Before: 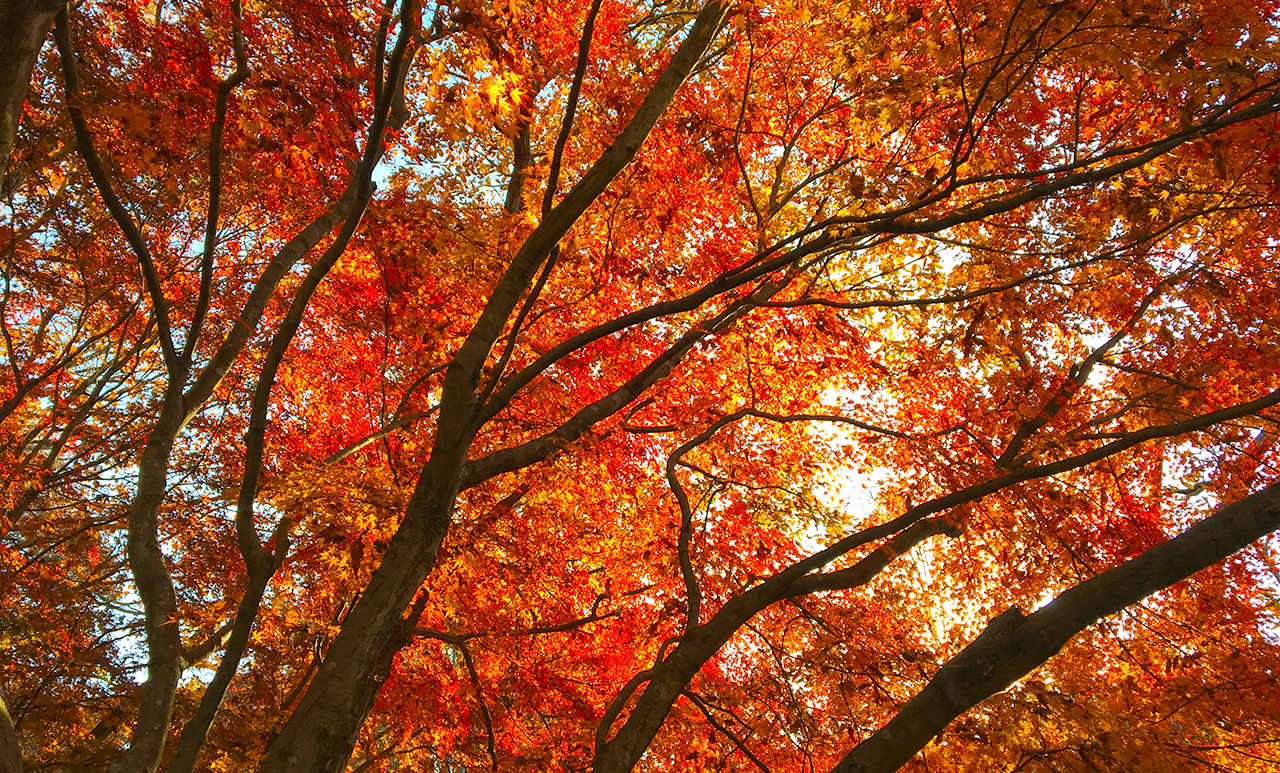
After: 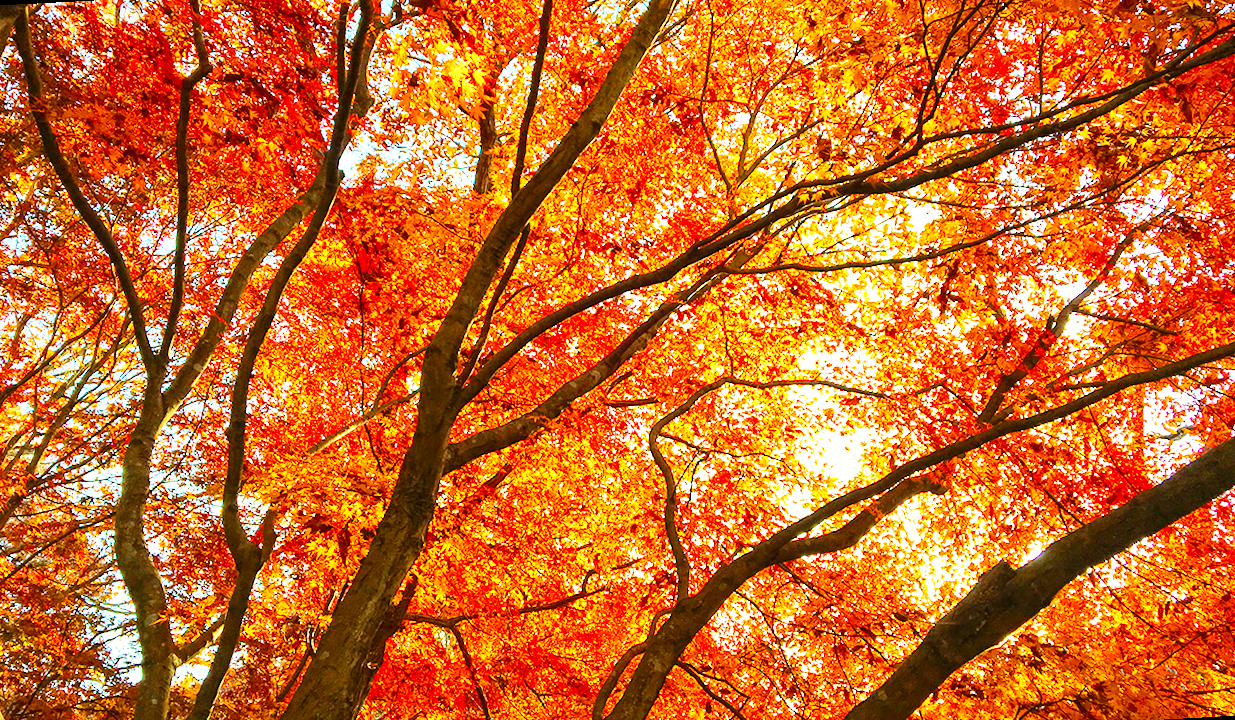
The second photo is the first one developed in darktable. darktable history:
rotate and perspective: rotation -3°, crop left 0.031, crop right 0.968, crop top 0.07, crop bottom 0.93
base curve: curves: ch0 [(0, 0) (0.008, 0.007) (0.022, 0.029) (0.048, 0.089) (0.092, 0.197) (0.191, 0.399) (0.275, 0.534) (0.357, 0.65) (0.477, 0.78) (0.542, 0.833) (0.799, 0.973) (1, 1)], preserve colors none
contrast brightness saturation: contrast 0.2, brightness 0.16, saturation 0.22
local contrast: highlights 100%, shadows 100%, detail 120%, midtone range 0.2
color correction: highlights b* 3
